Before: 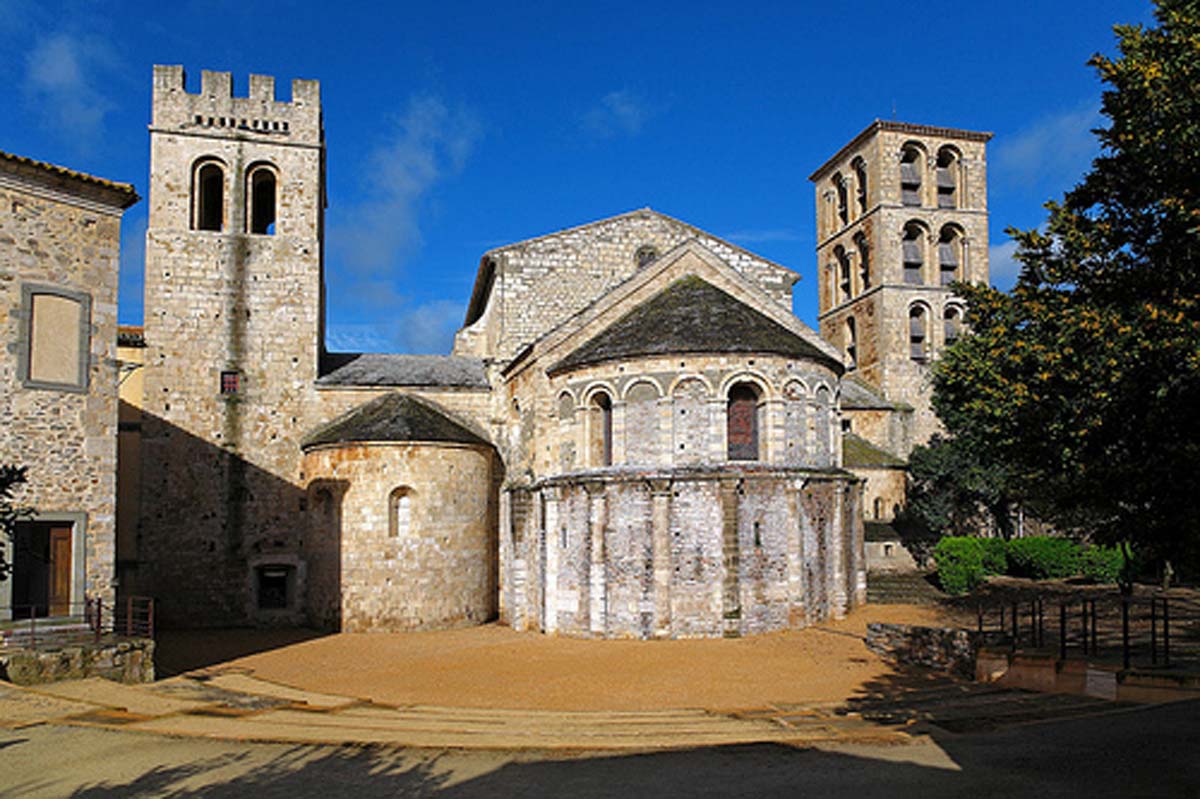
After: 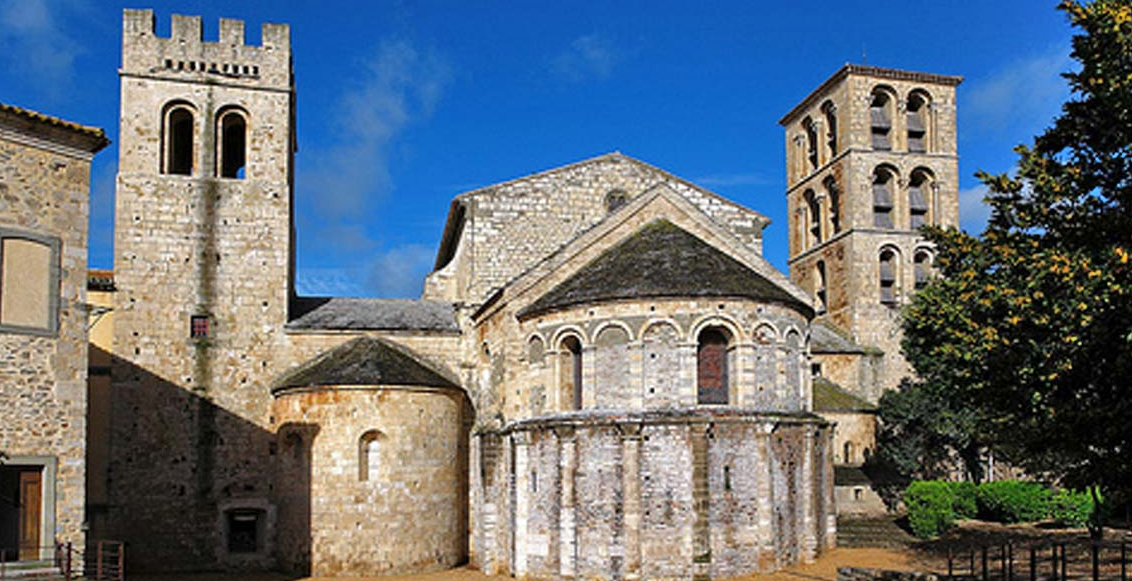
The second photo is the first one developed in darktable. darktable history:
shadows and highlights: soften with gaussian
crop: left 2.515%, top 7.122%, right 3.094%, bottom 20.161%
